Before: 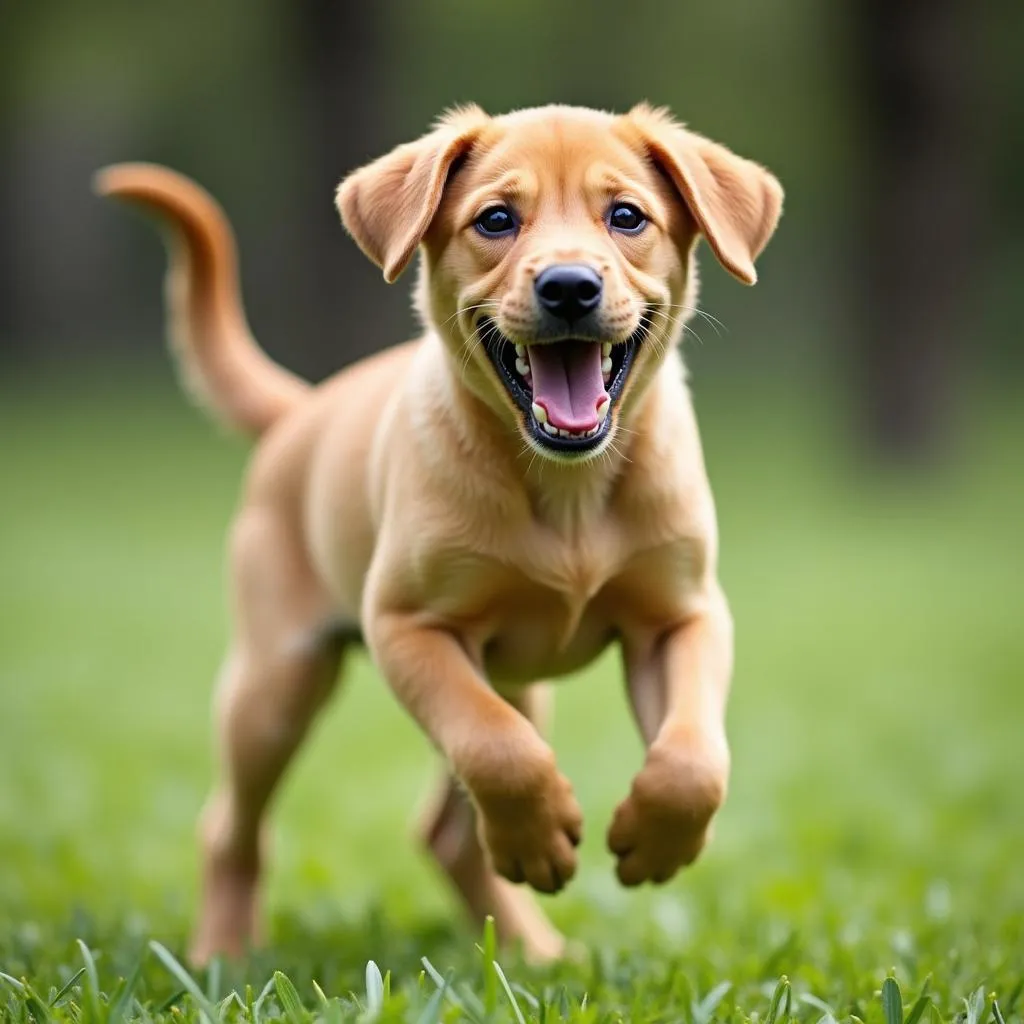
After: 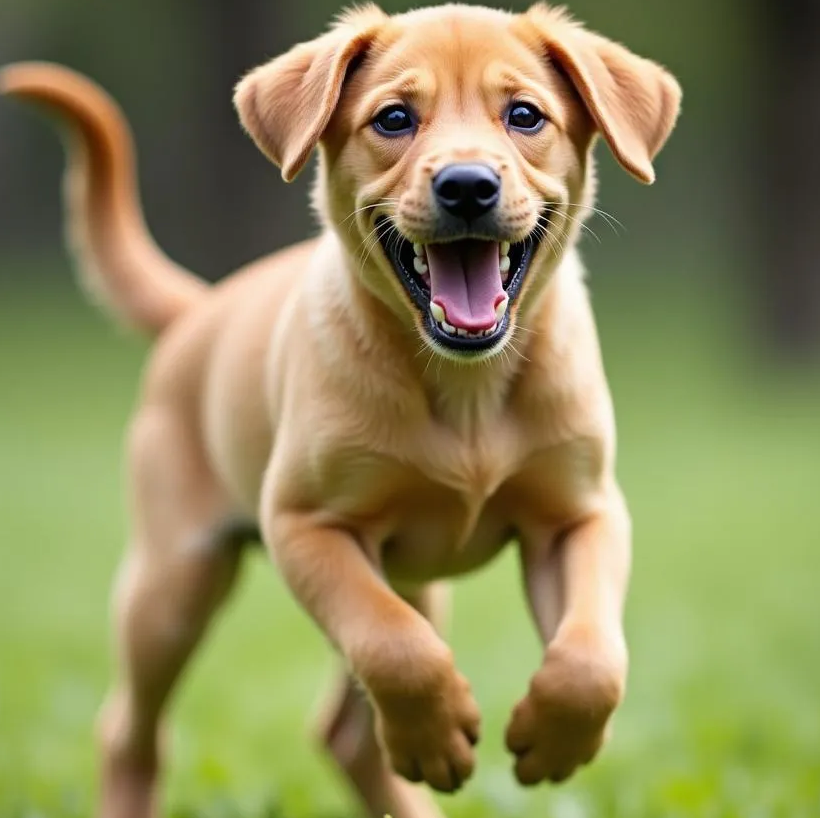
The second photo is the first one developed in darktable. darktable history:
crop and rotate: left 10.005%, top 9.895%, right 9.855%, bottom 10.128%
